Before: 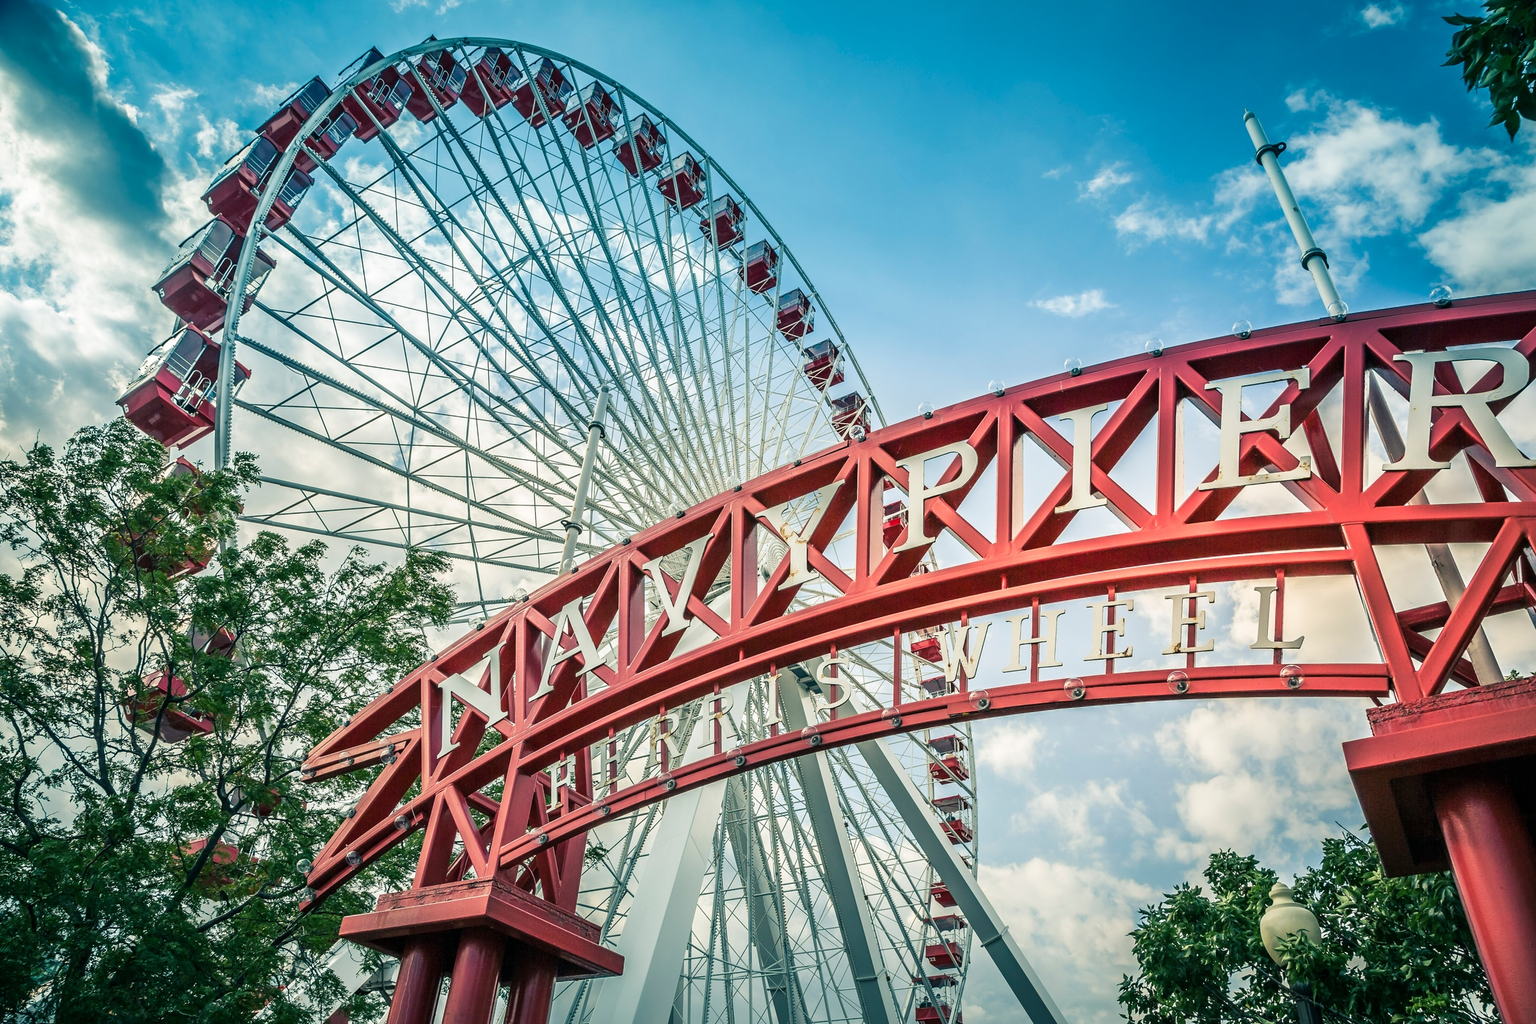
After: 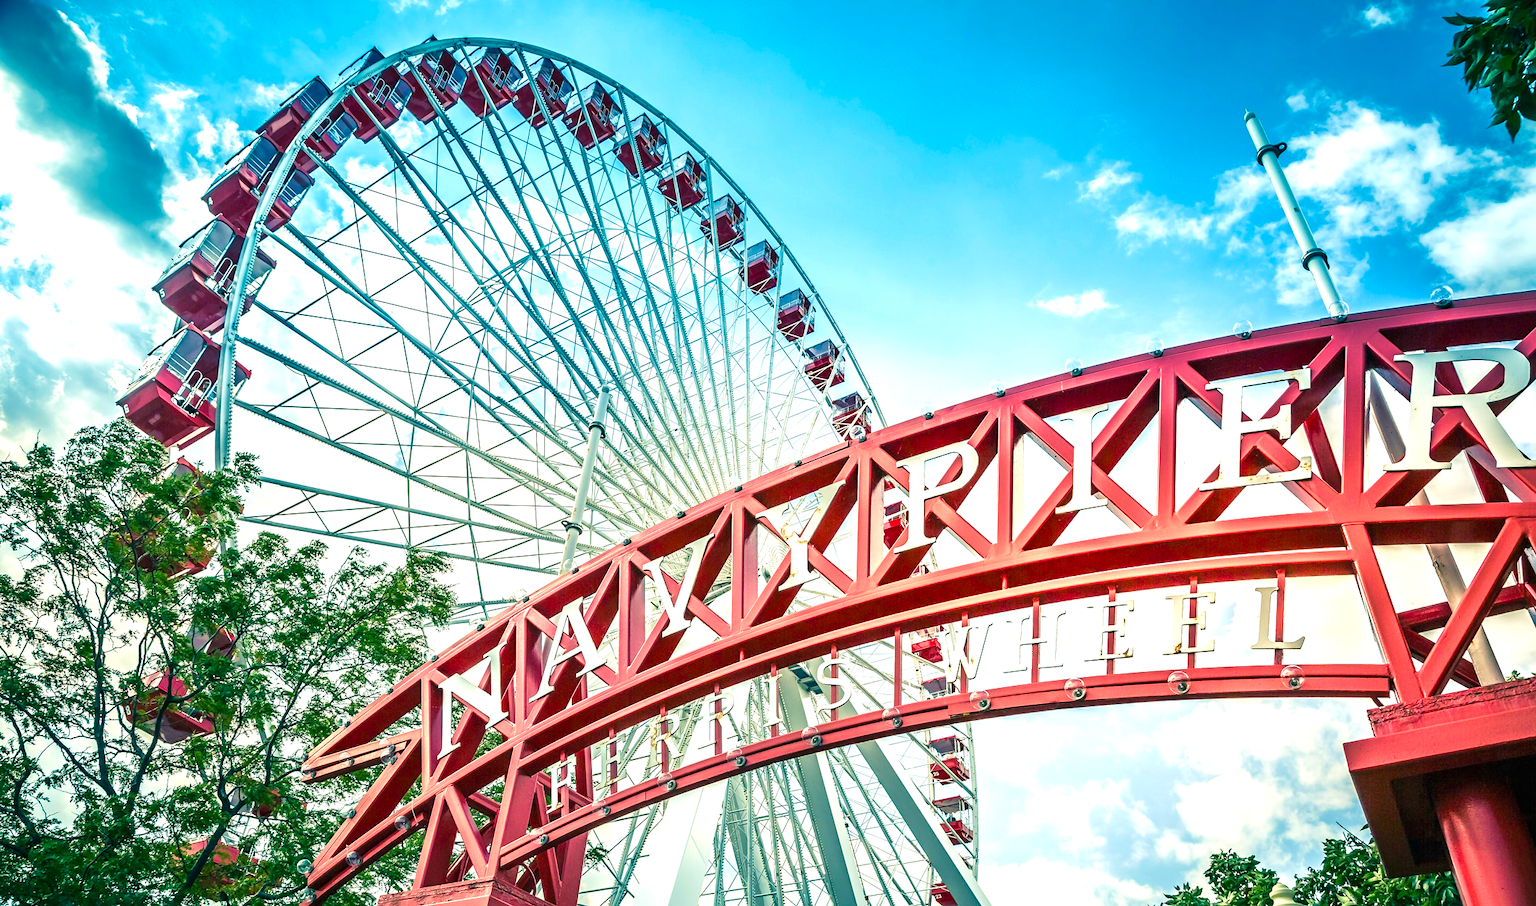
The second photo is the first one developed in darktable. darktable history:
color balance rgb: linear chroma grading › global chroma 8.12%, perceptual saturation grading › global saturation 9.07%, perceptual saturation grading › highlights -13.84%, perceptual saturation grading › mid-tones 14.88%, perceptual saturation grading › shadows 22.8%, perceptual brilliance grading › highlights 2.61%, global vibrance 12.07%
crop and rotate: top 0%, bottom 11.49%
exposure: black level correction 0, exposure 0.7 EV, compensate exposure bias true, compensate highlight preservation false
velvia: on, module defaults
